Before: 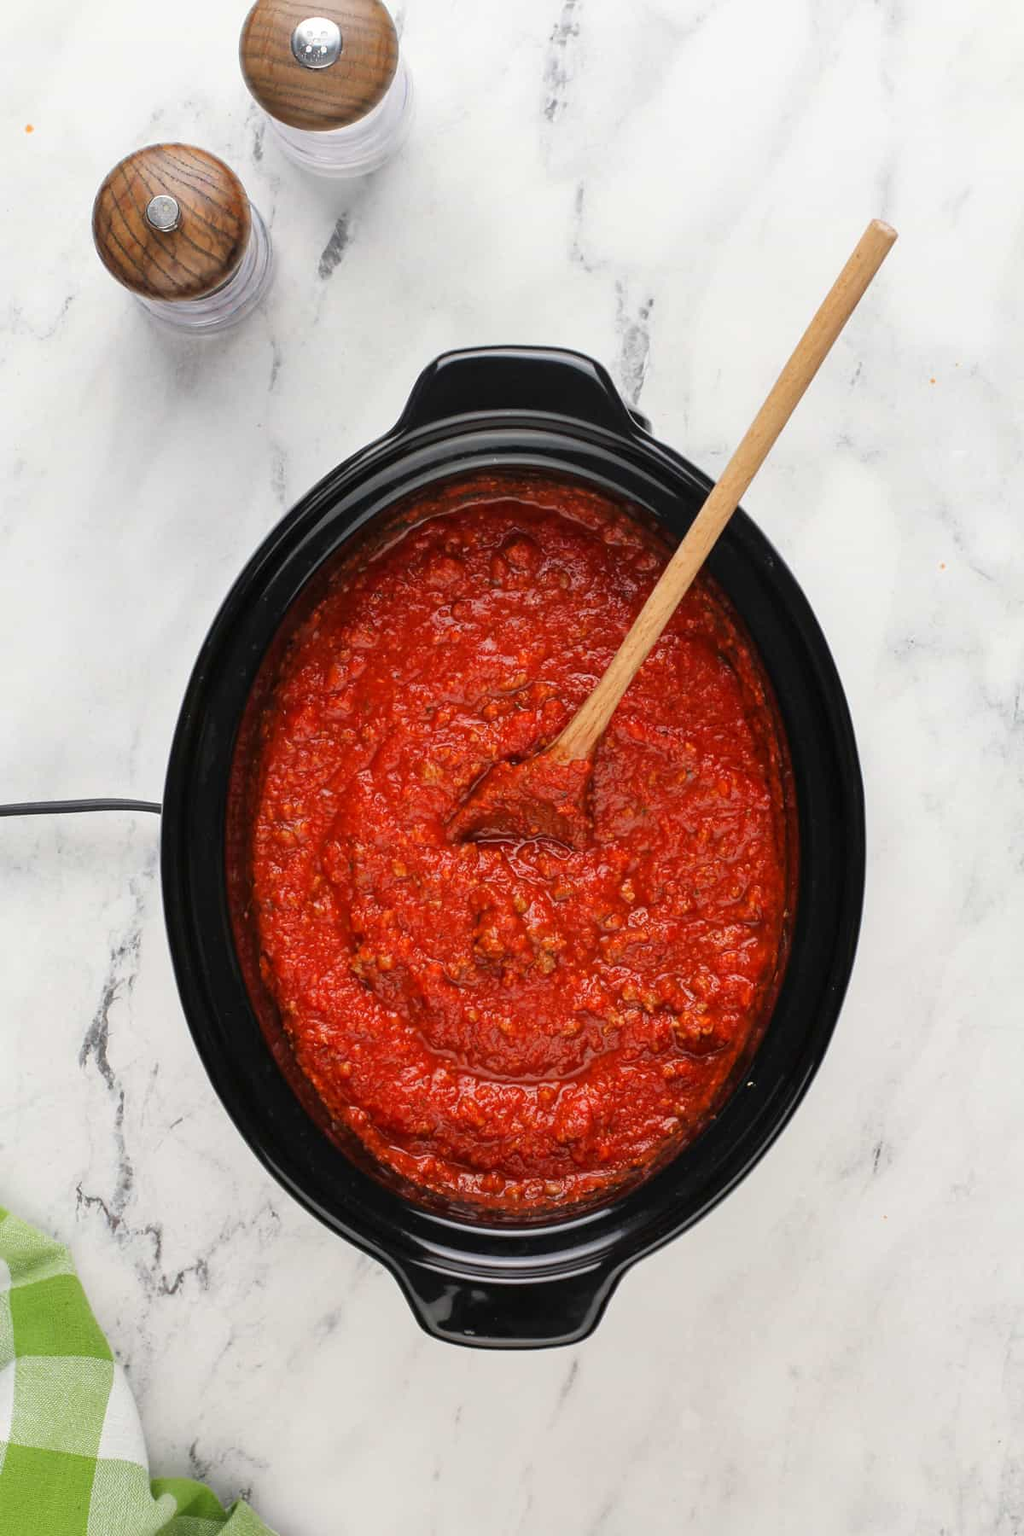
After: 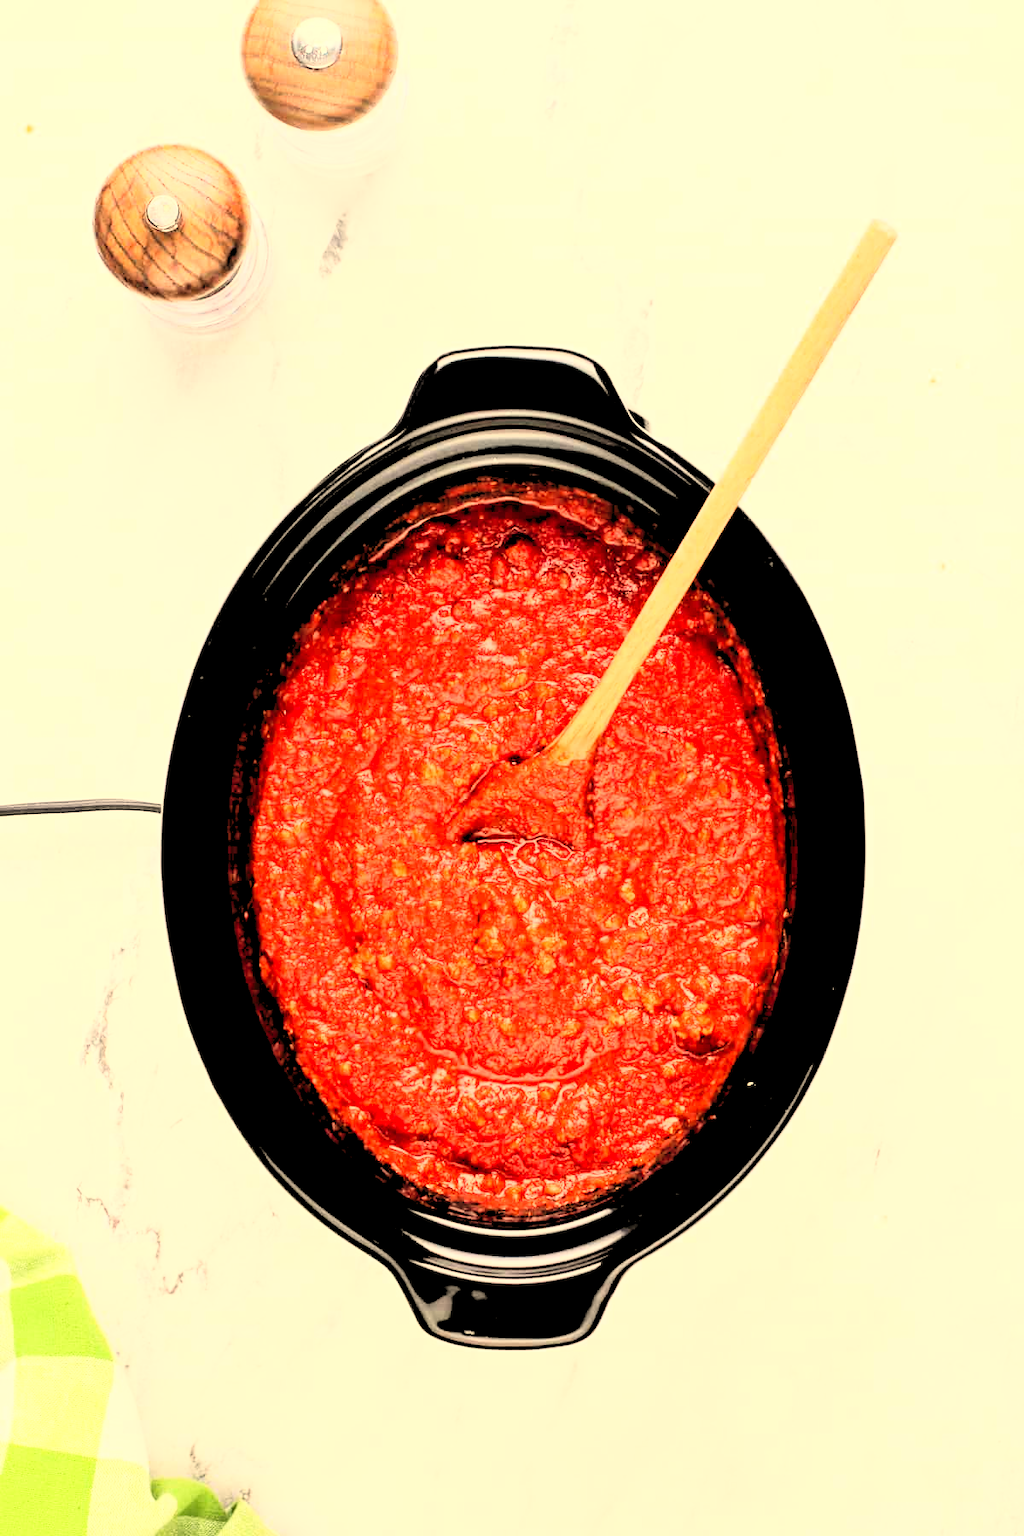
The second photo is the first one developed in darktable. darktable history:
levels: levels [0.072, 0.414, 0.976]
white balance: red 1.123, blue 0.83
rgb curve: curves: ch0 [(0, 0) (0.21, 0.15) (0.24, 0.21) (0.5, 0.75) (0.75, 0.96) (0.89, 0.99) (1, 1)]; ch1 [(0, 0.02) (0.21, 0.13) (0.25, 0.2) (0.5, 0.67) (0.75, 0.9) (0.89, 0.97) (1, 1)]; ch2 [(0, 0.02) (0.21, 0.13) (0.25, 0.2) (0.5, 0.67) (0.75, 0.9) (0.89, 0.97) (1, 1)], compensate middle gray true
